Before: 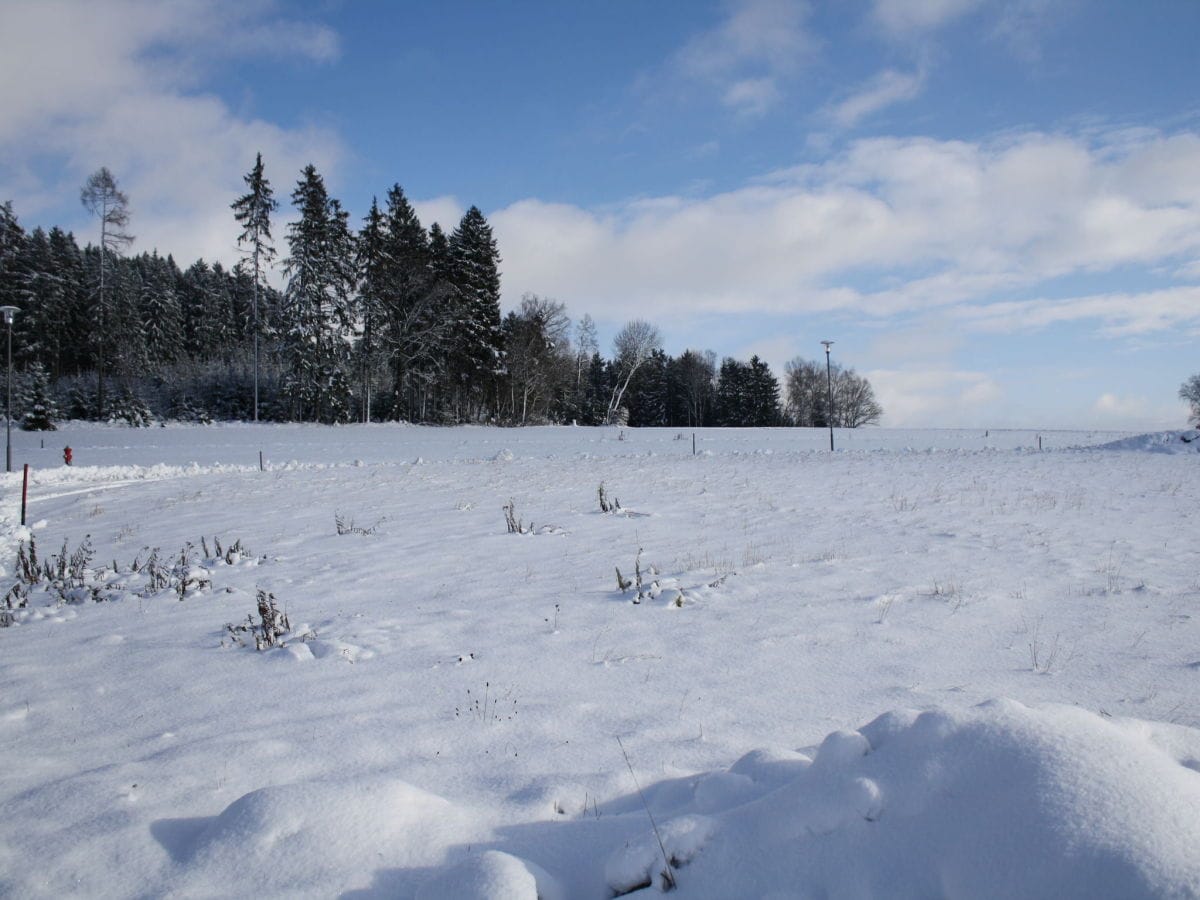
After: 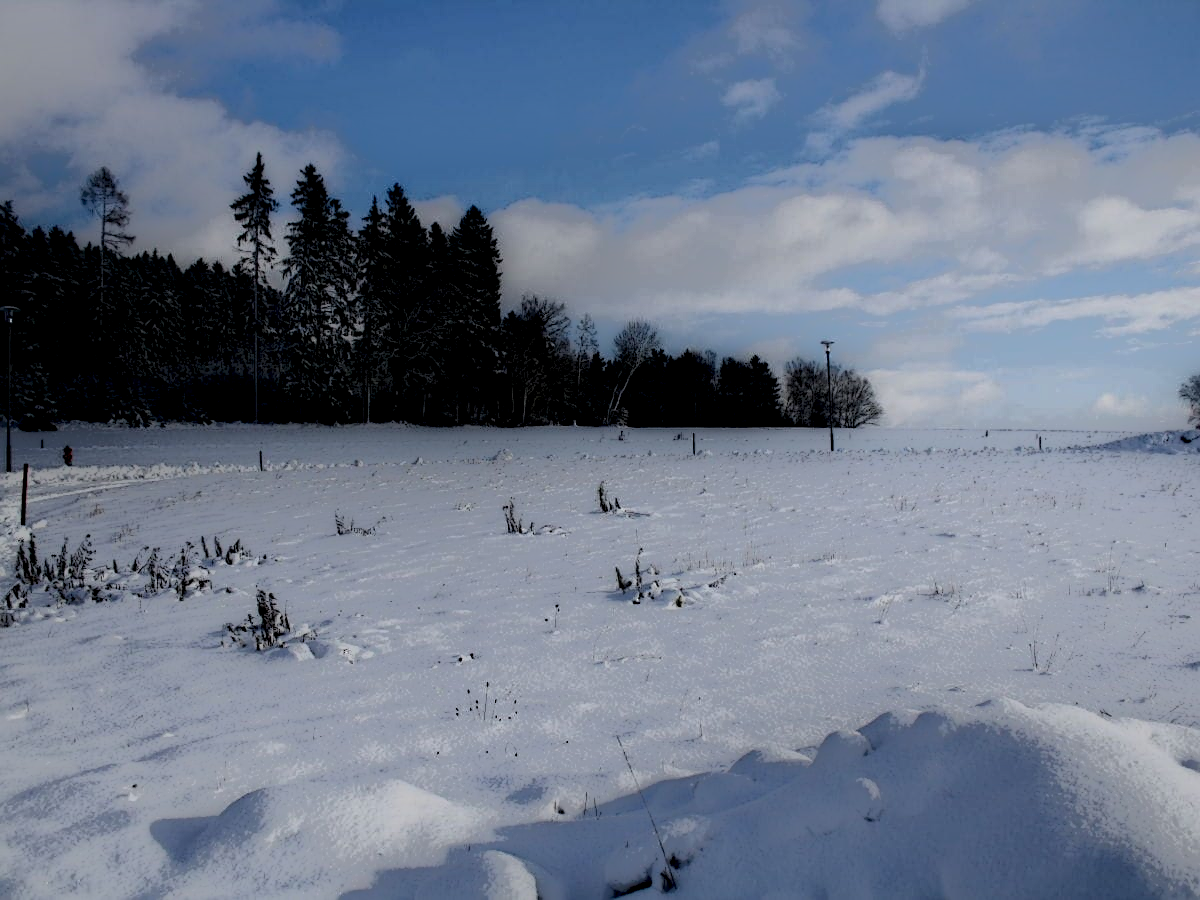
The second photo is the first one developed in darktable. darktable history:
local contrast: highlights 0%, shadows 198%, detail 164%, midtone range 0.001
sharpen: on, module defaults
